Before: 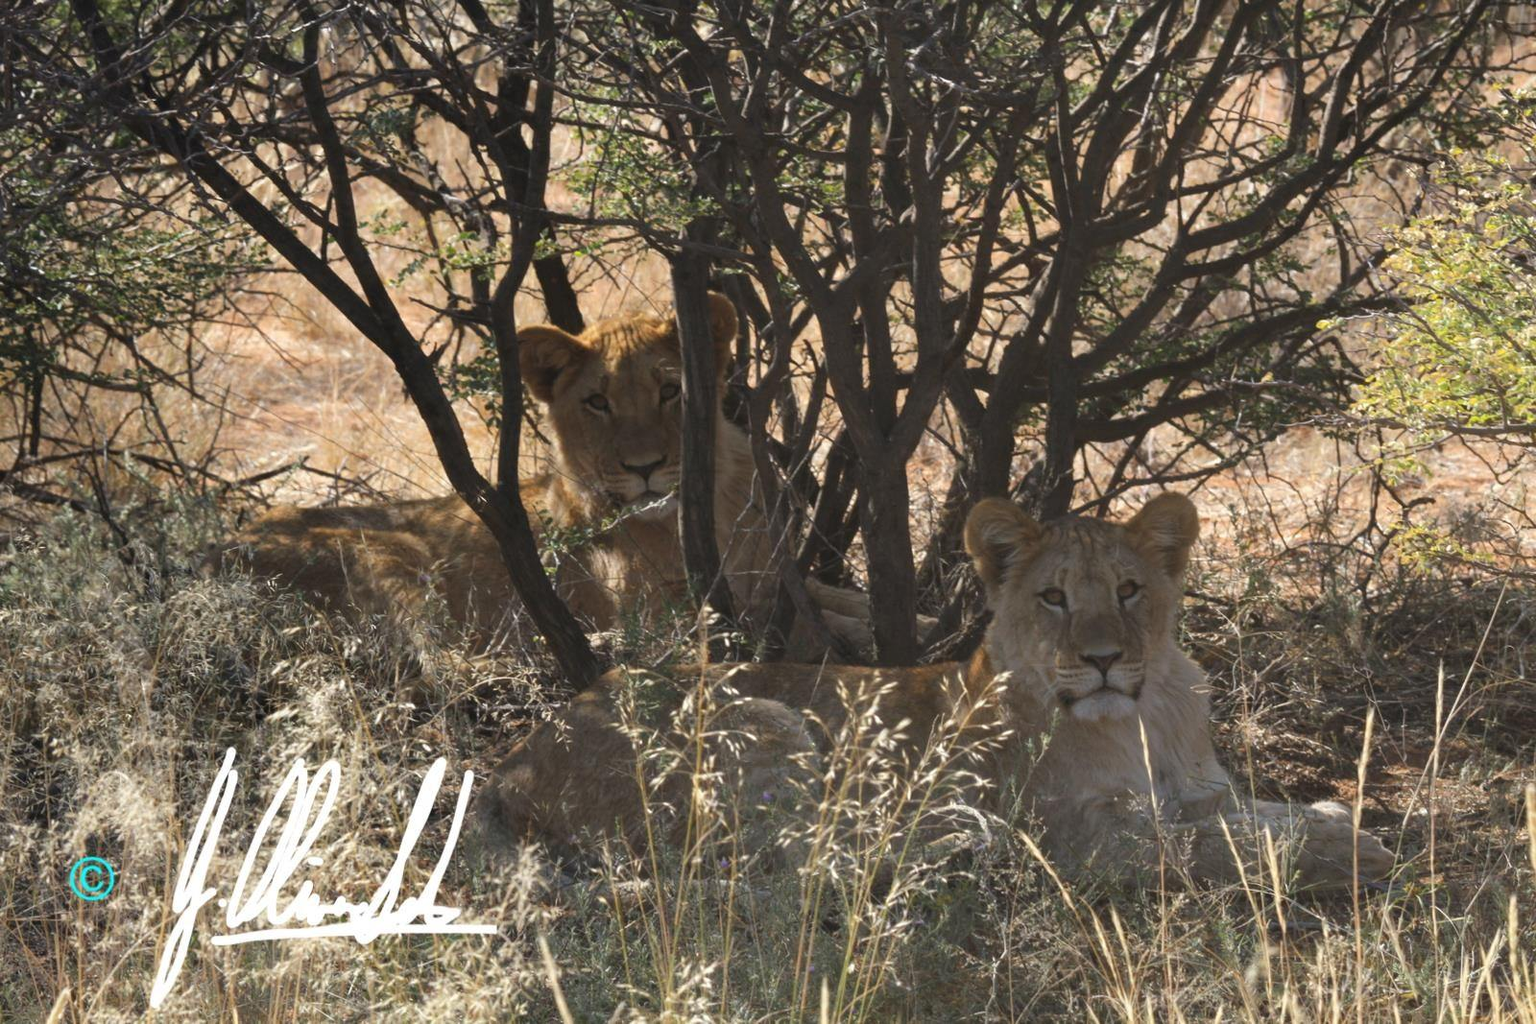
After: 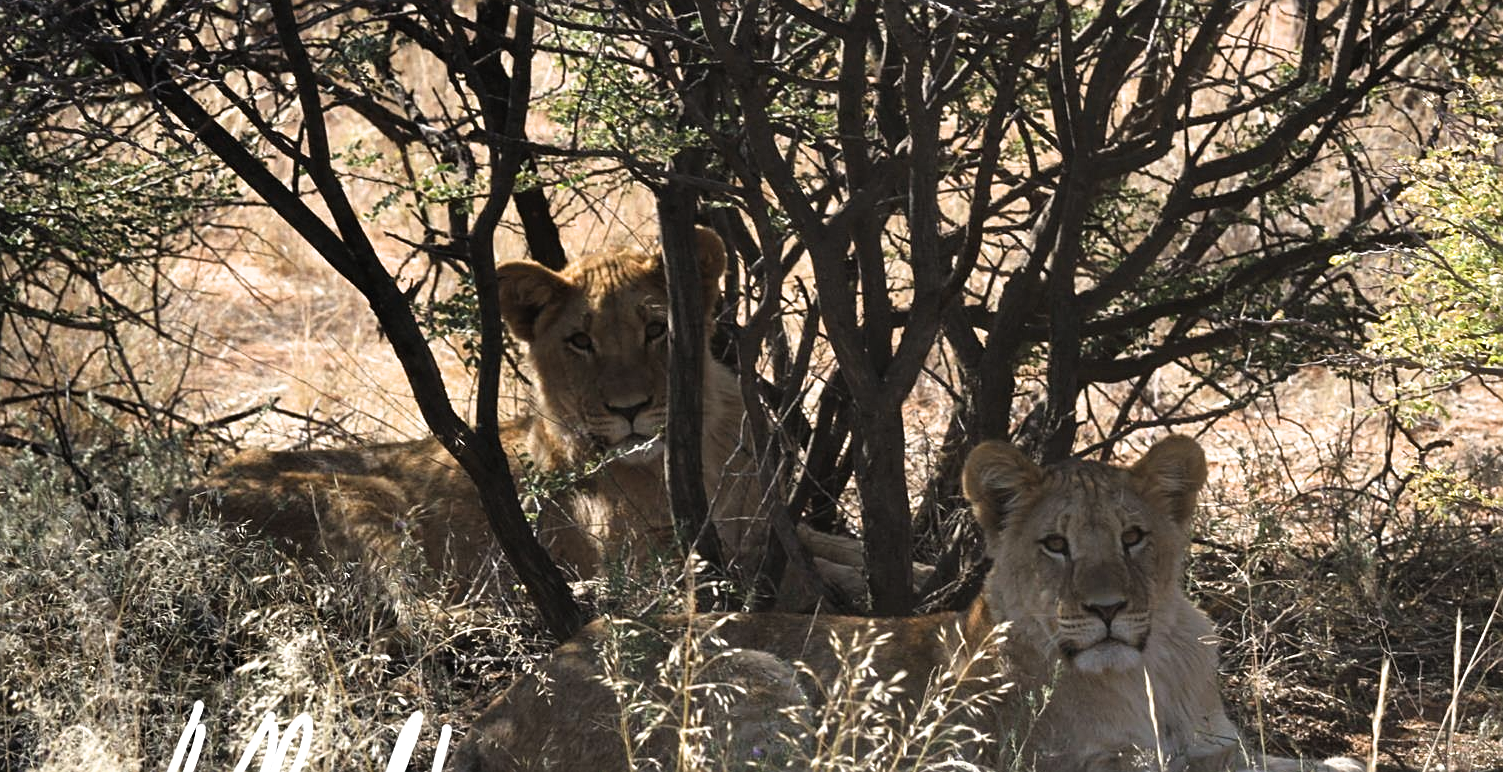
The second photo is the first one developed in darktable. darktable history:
sharpen: on, module defaults
shadows and highlights: shadows 24.72, highlights -77.18, soften with gaussian
crop: left 2.651%, top 7.328%, right 3.376%, bottom 20.277%
filmic rgb: black relative exposure -9.06 EV, white relative exposure 2.31 EV, hardness 7.41
